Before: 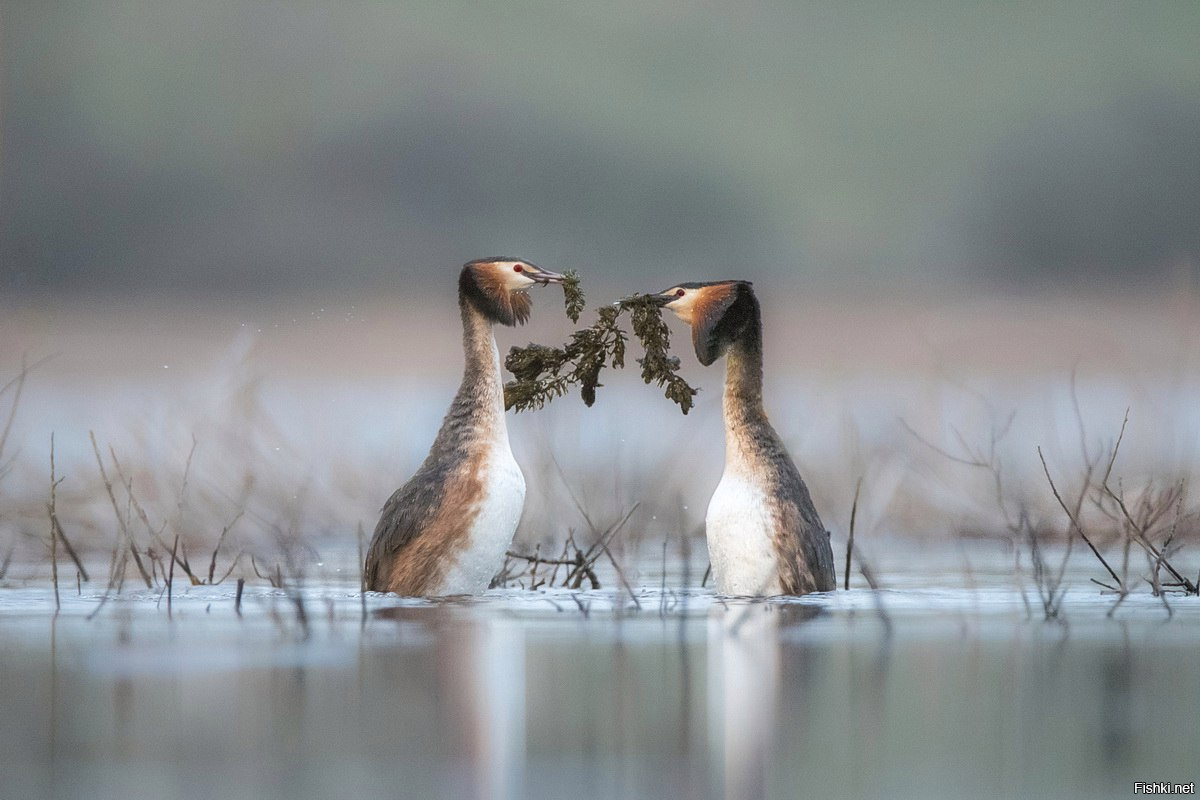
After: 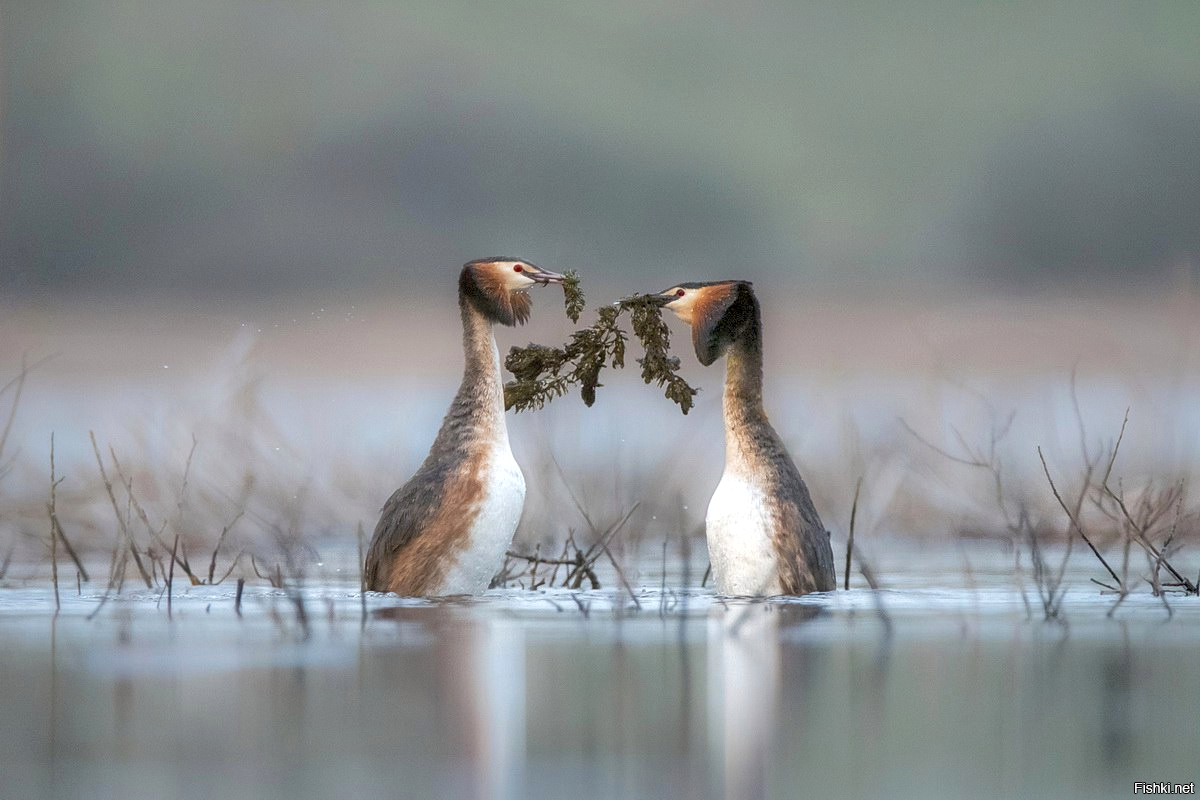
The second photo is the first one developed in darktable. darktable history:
shadows and highlights: on, module defaults
white balance: emerald 1
exposure: black level correction 0.007, exposure 0.159 EV, compensate highlight preservation false
